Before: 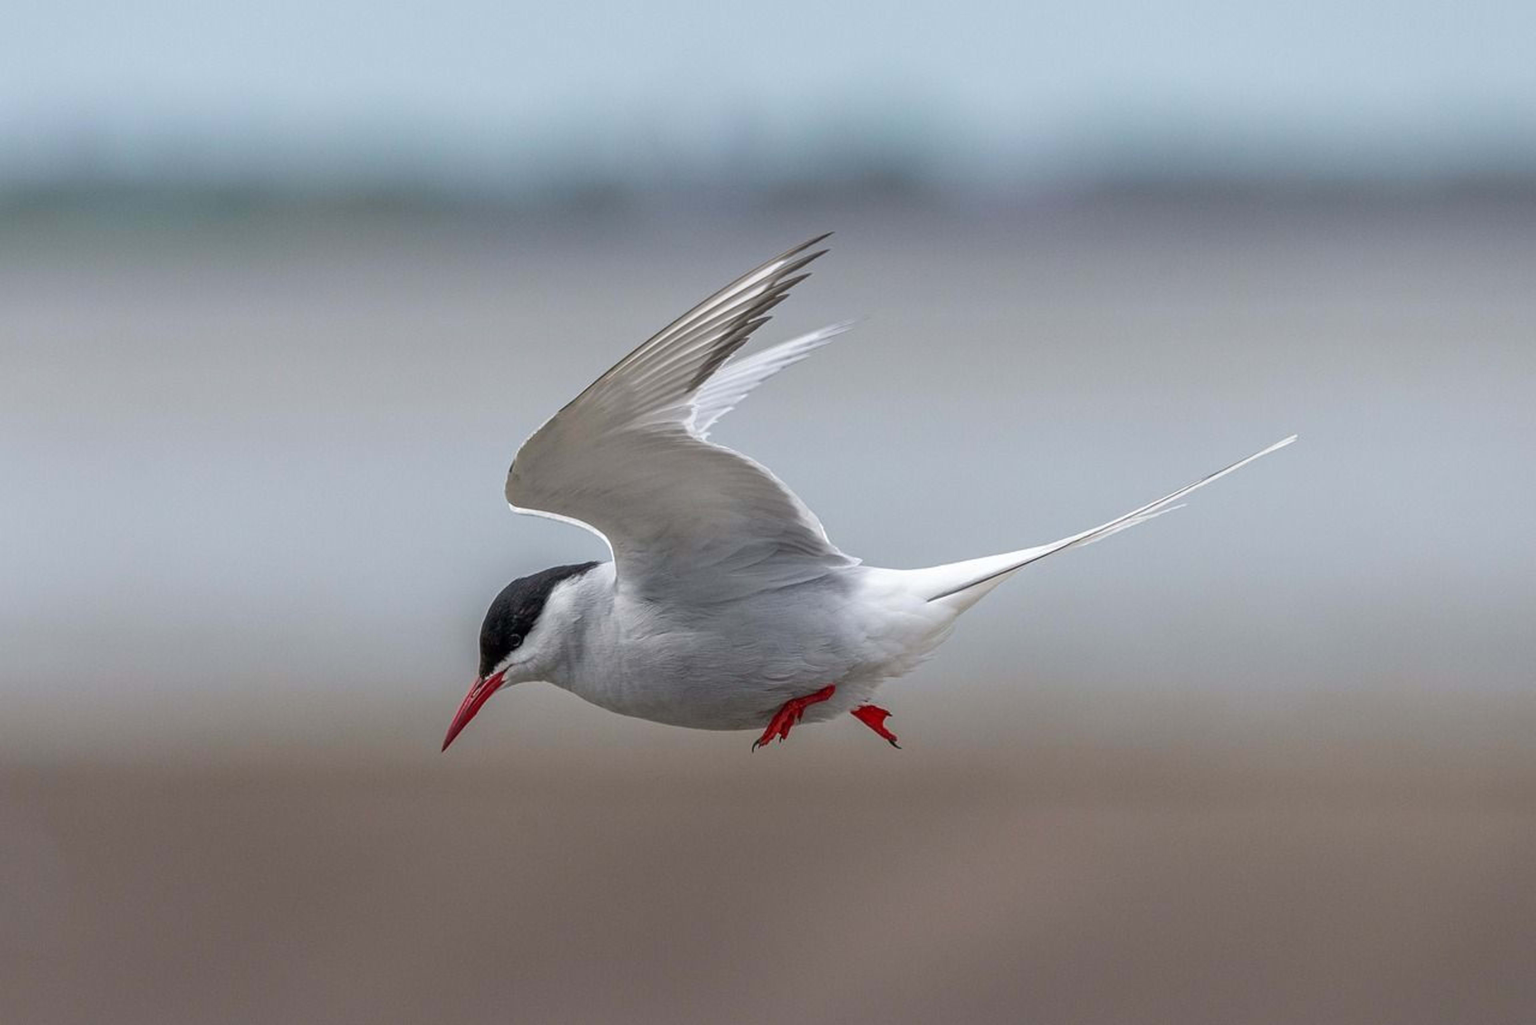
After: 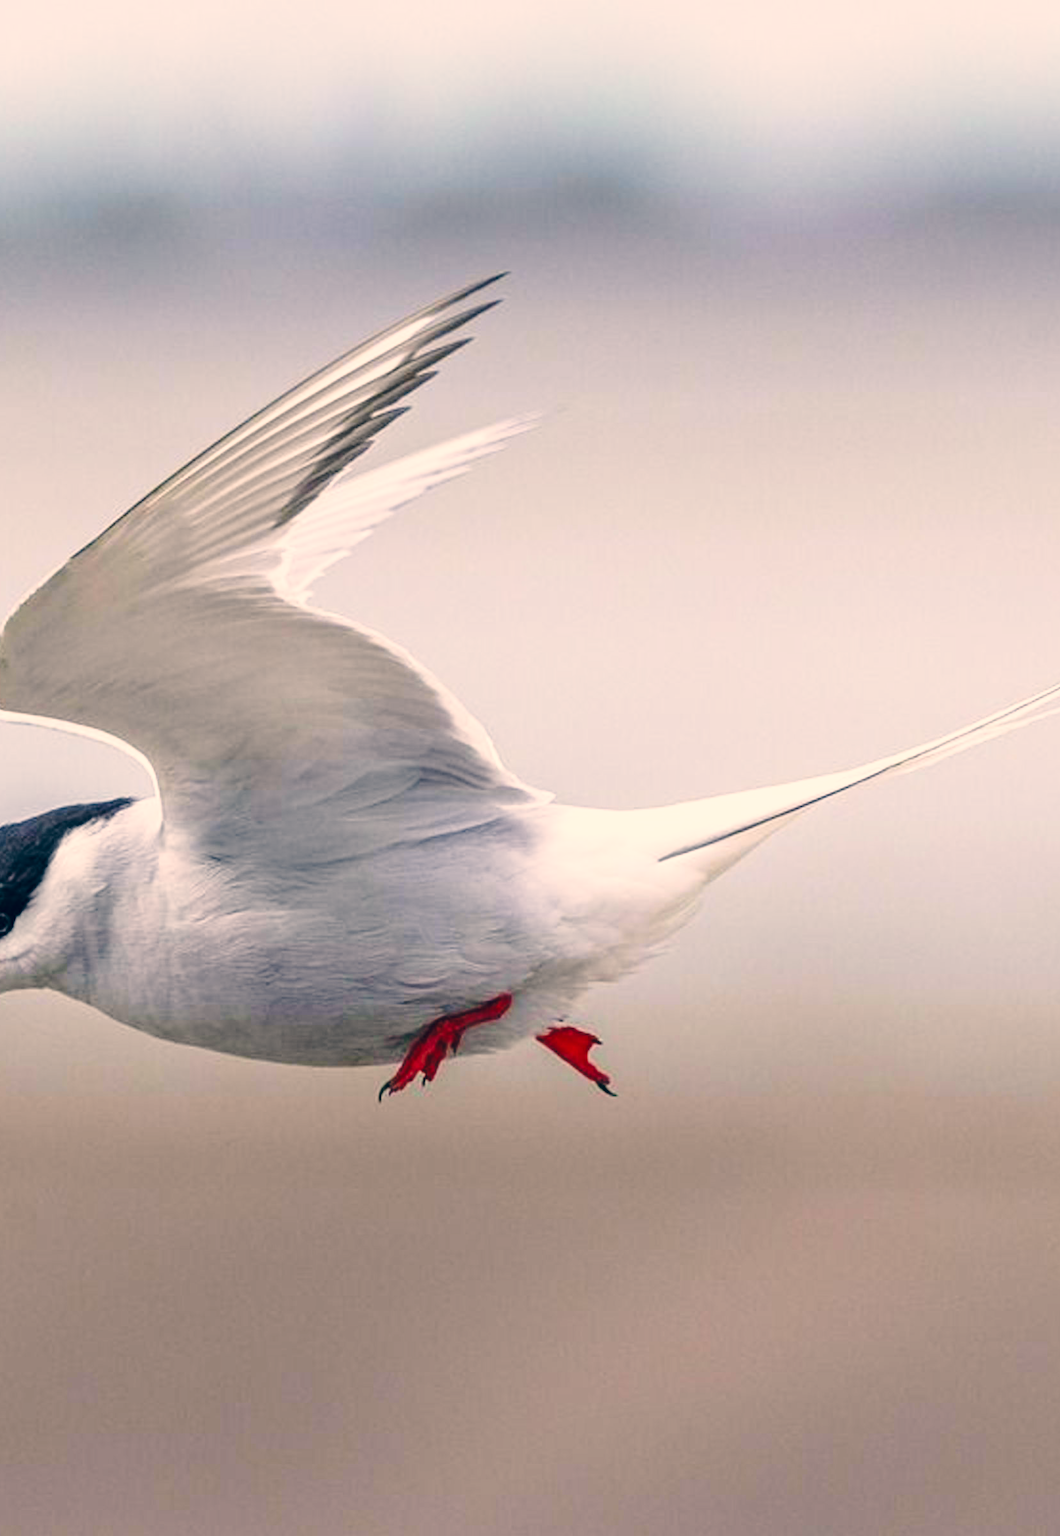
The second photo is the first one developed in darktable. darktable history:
crop: left 33.516%, top 6.041%, right 23.157%
base curve: curves: ch0 [(0, 0) (0.036, 0.037) (0.121, 0.228) (0.46, 0.76) (0.859, 0.983) (1, 1)], preserve colors none
color correction: highlights a* 10.38, highlights b* 14.31, shadows a* -9.78, shadows b* -14.91
